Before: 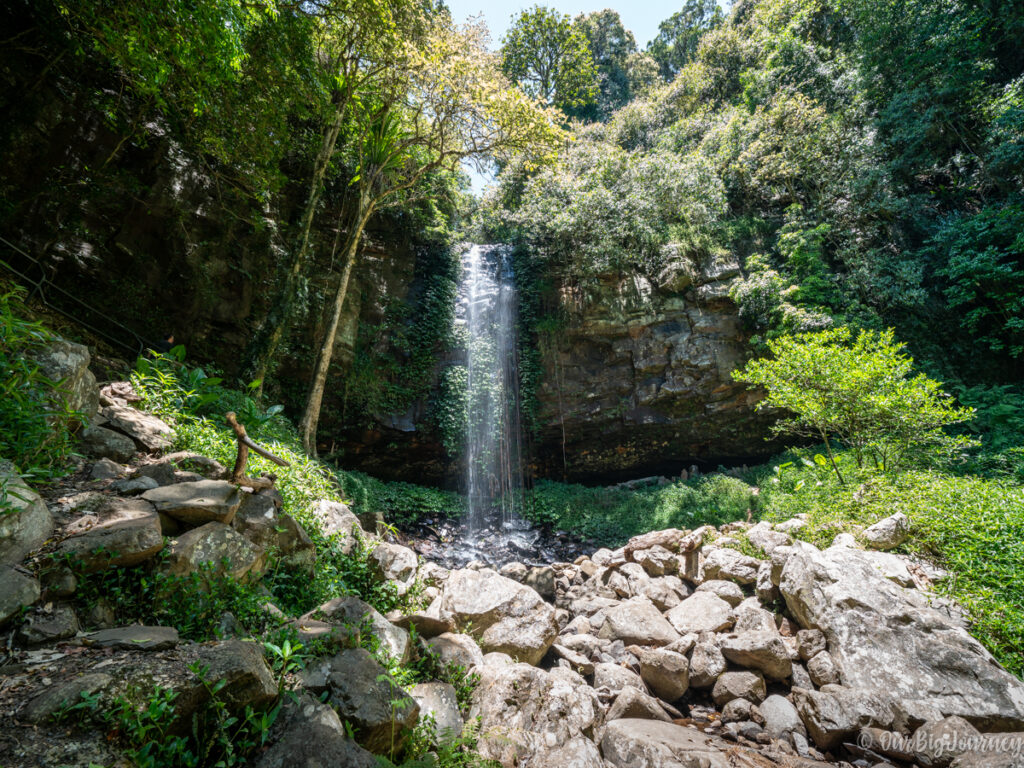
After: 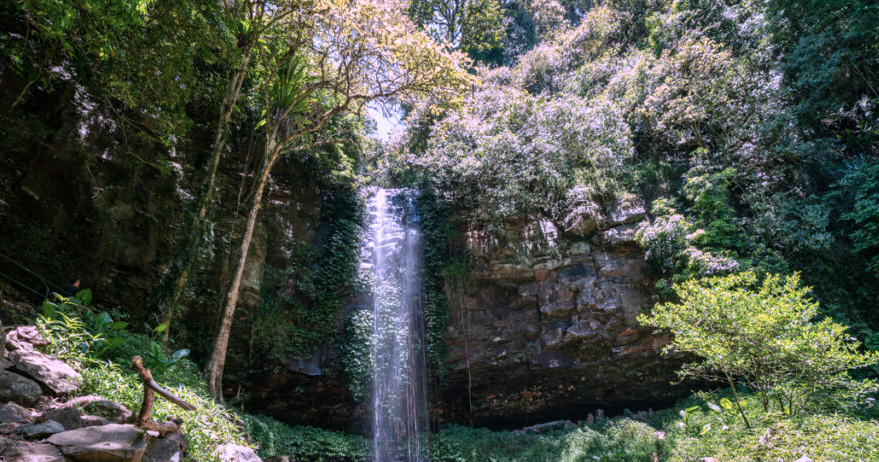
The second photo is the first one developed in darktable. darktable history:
crop and rotate: left 9.261%, top 7.318%, right 4.833%, bottom 32.417%
color correction: highlights a* 15.14, highlights b* -24.46
